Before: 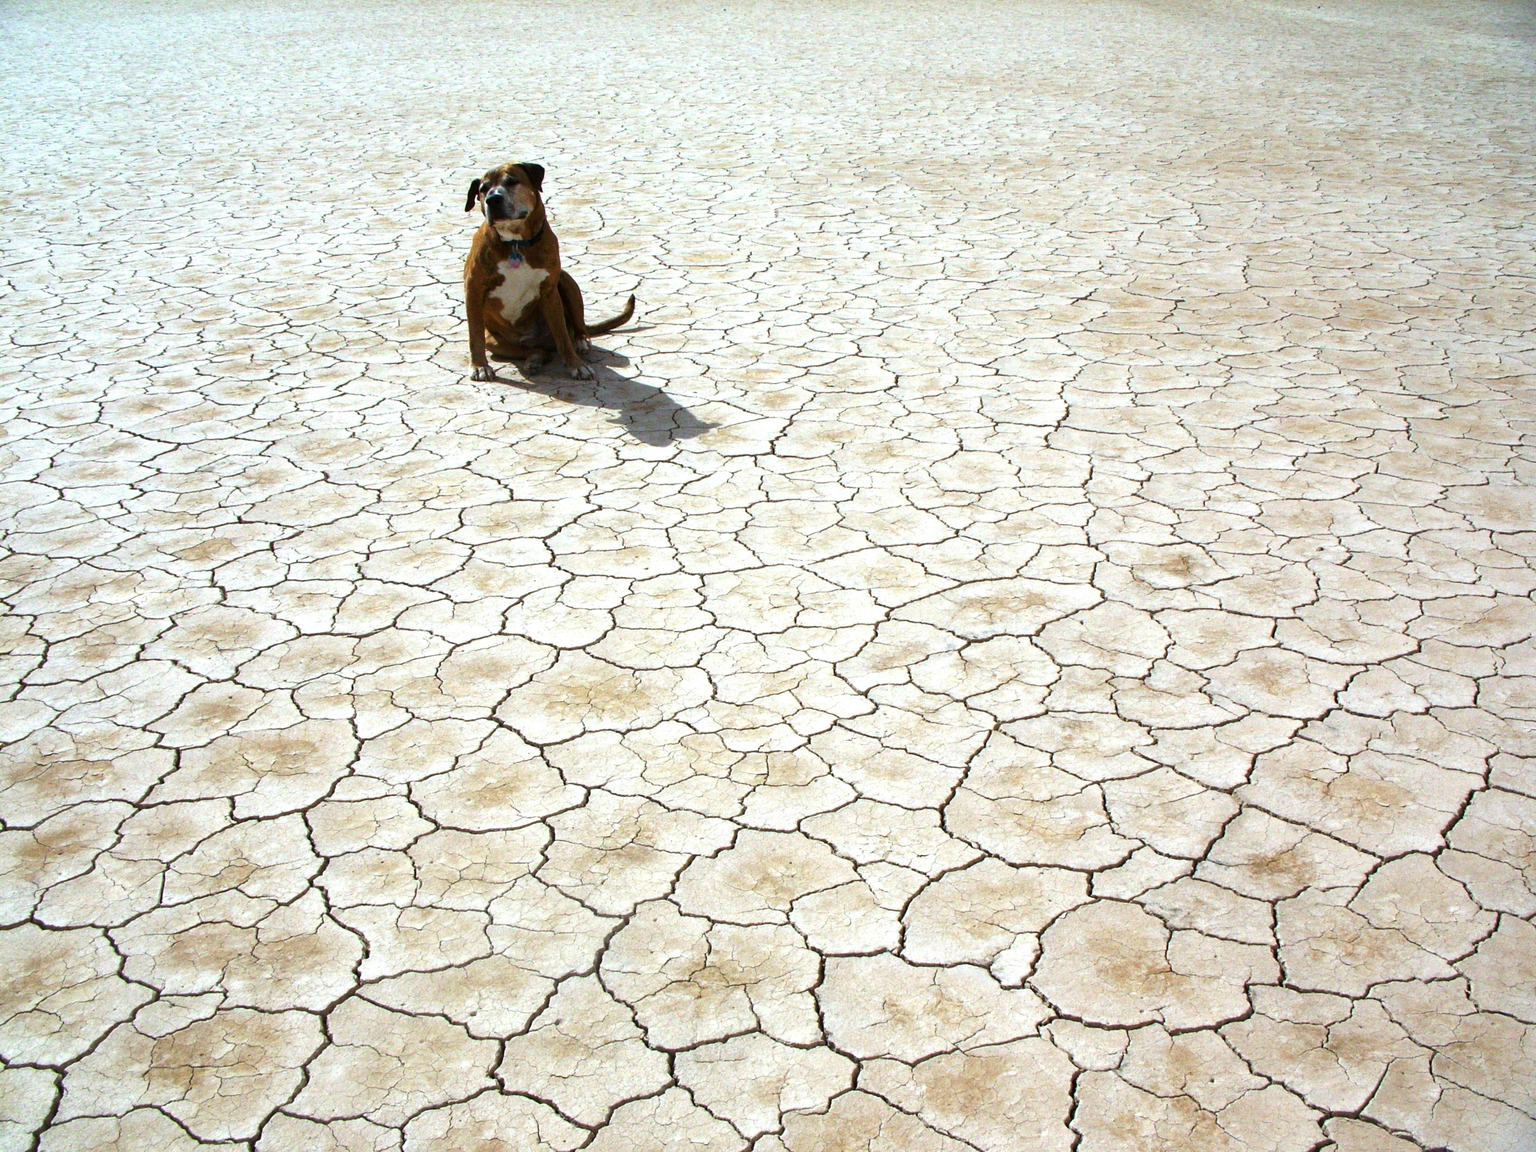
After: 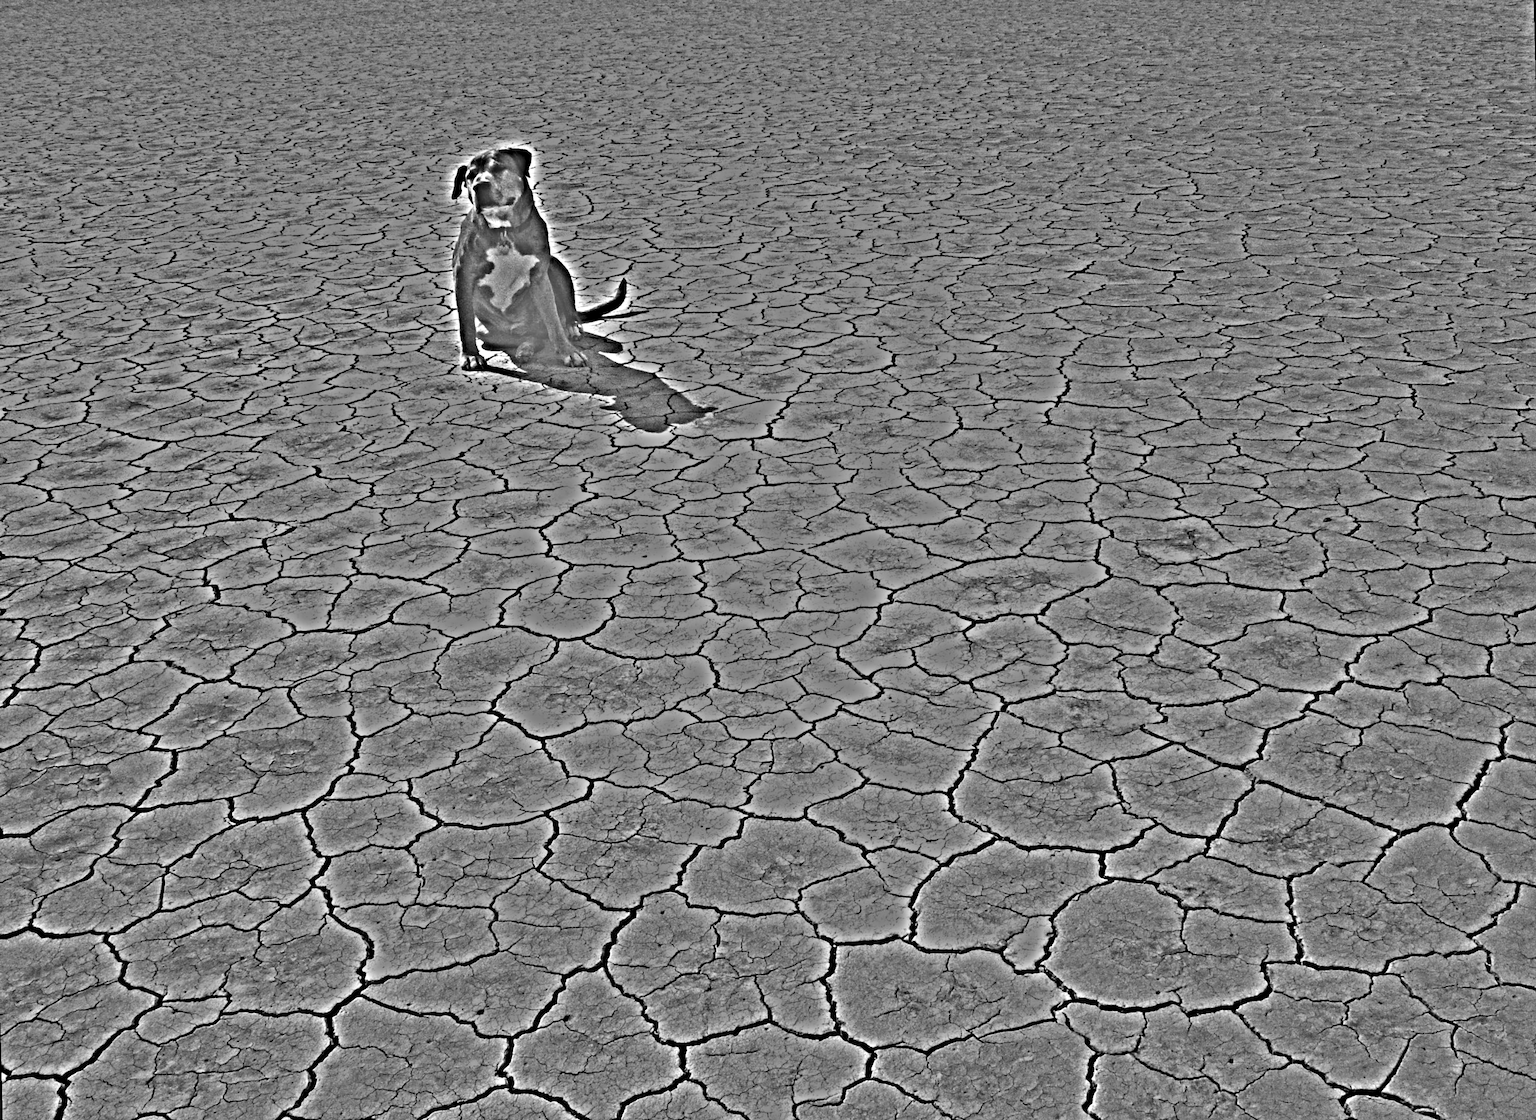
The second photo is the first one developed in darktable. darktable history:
highpass: on, module defaults
tone equalizer: on, module defaults
rotate and perspective: rotation -1.42°, crop left 0.016, crop right 0.984, crop top 0.035, crop bottom 0.965
